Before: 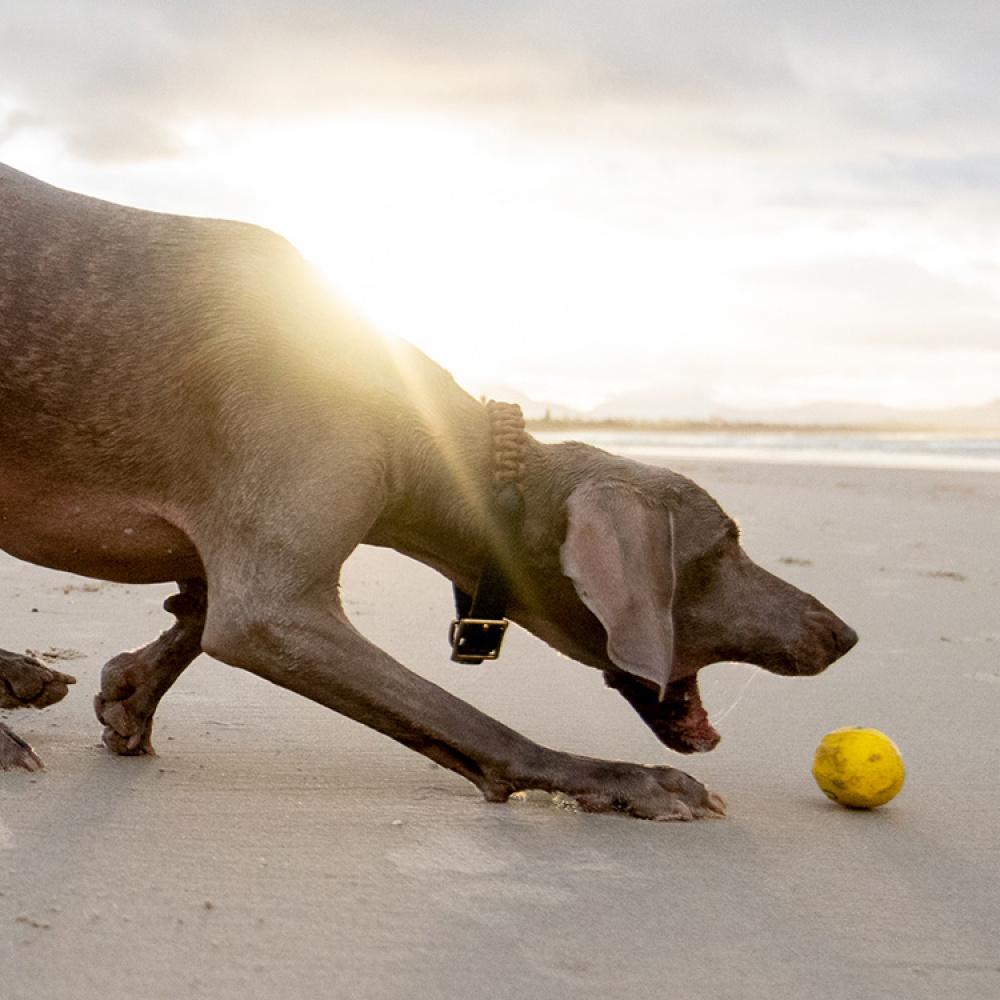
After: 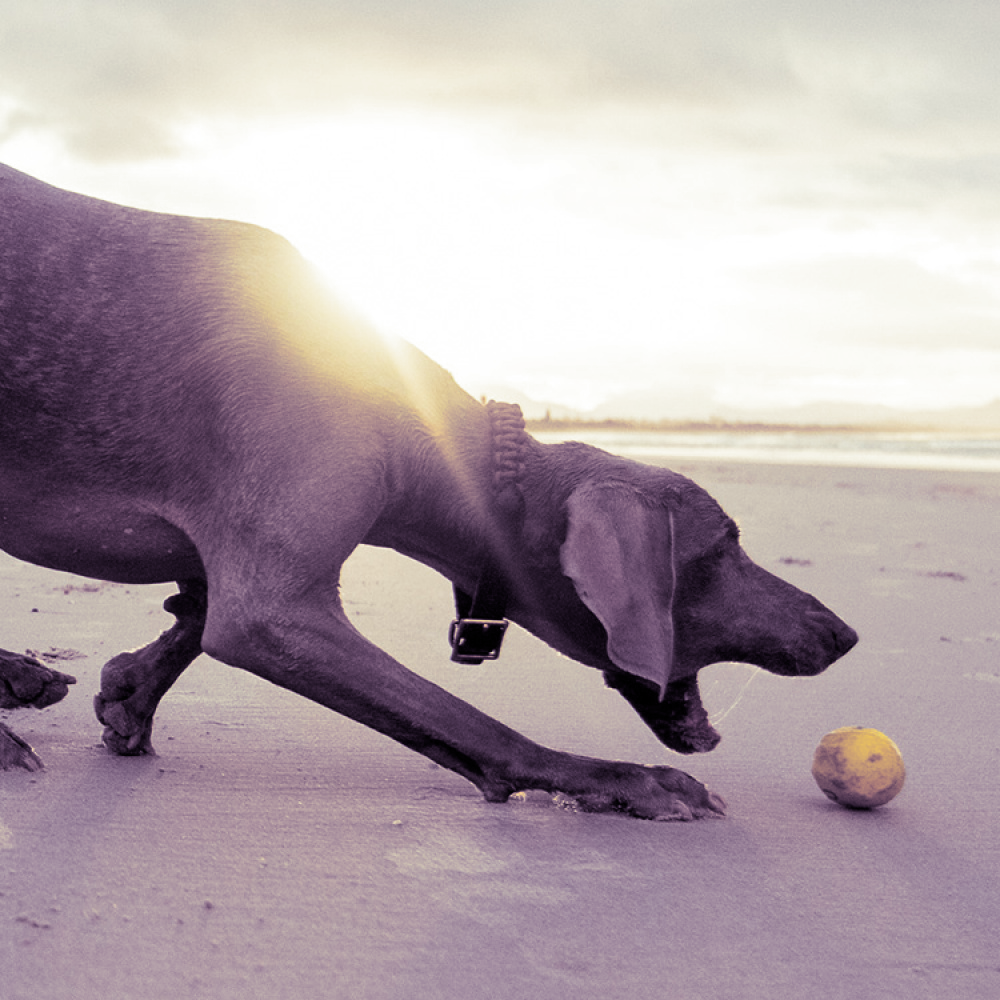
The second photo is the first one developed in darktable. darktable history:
split-toning: shadows › hue 266.4°, shadows › saturation 0.4, highlights › hue 61.2°, highlights › saturation 0.3, compress 0%
color zones: curves: ch2 [(0, 0.5) (0.143, 0.5) (0.286, 0.489) (0.415, 0.421) (0.571, 0.5) (0.714, 0.5) (0.857, 0.5) (1, 0.5)]
